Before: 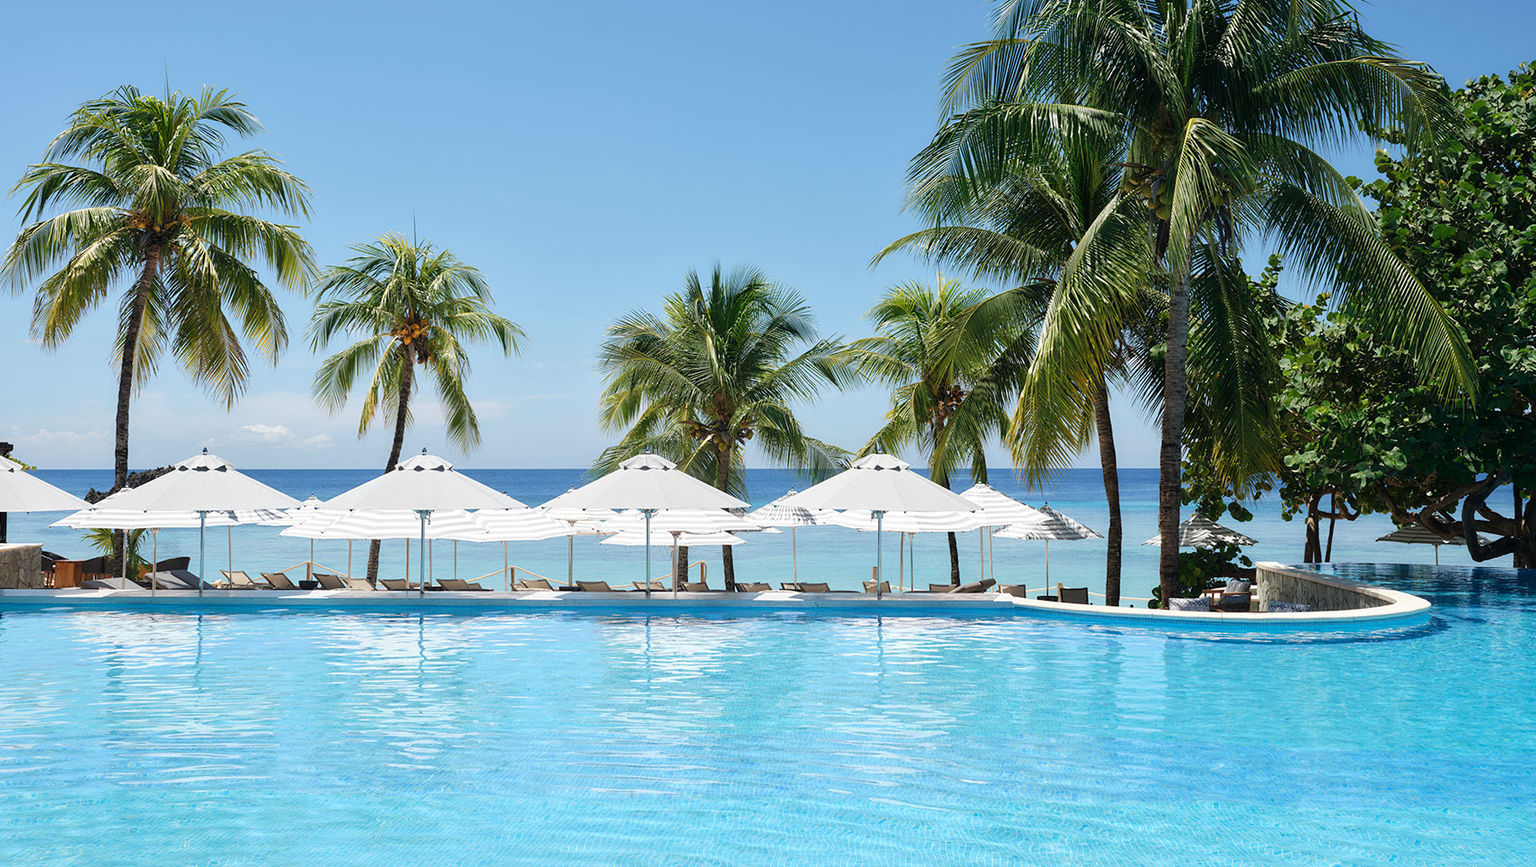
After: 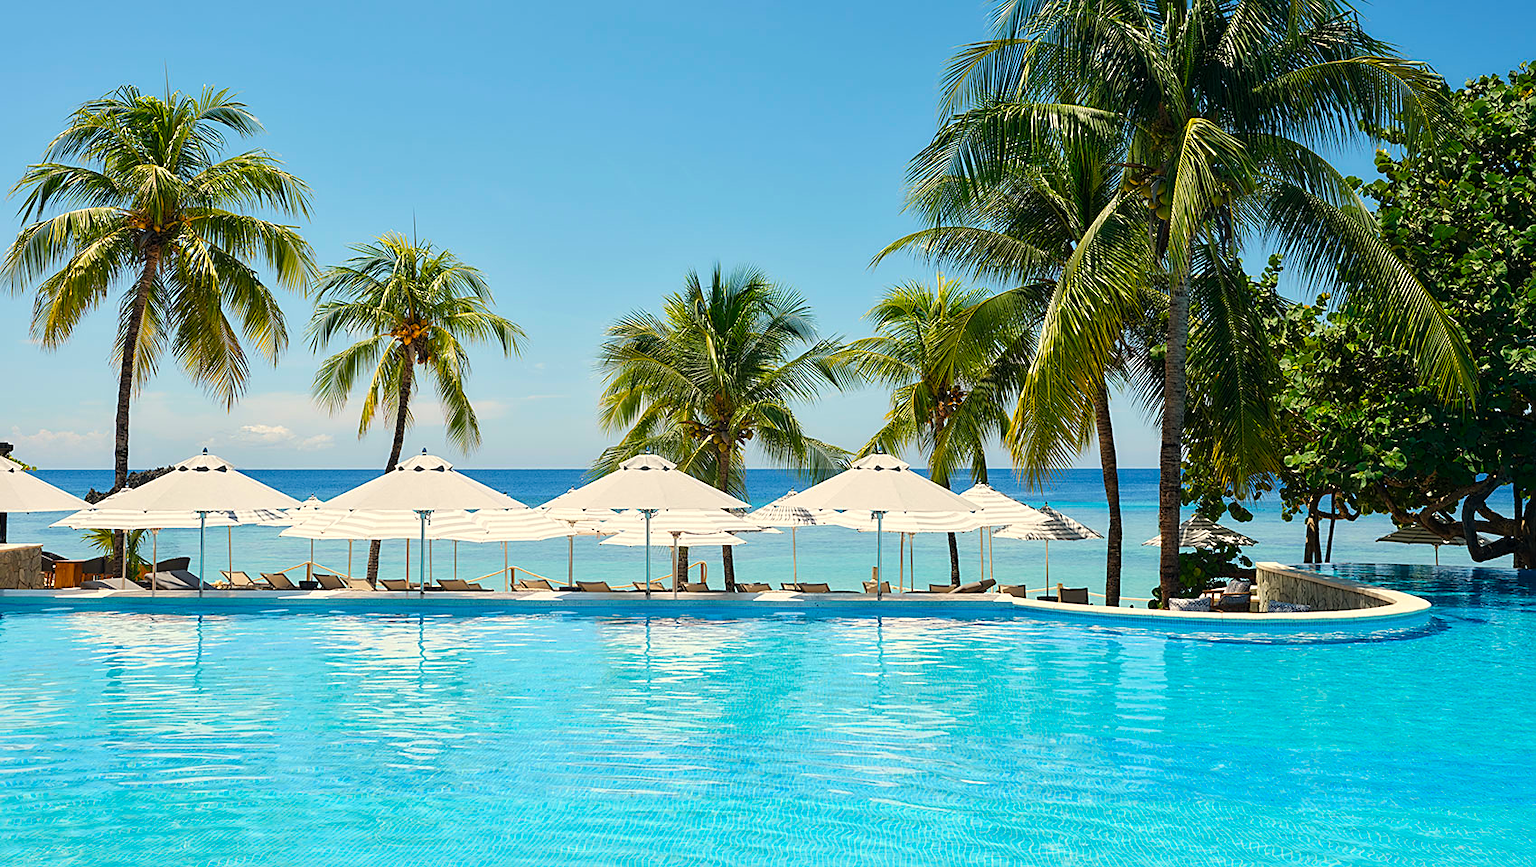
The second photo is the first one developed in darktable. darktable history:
color balance rgb: perceptual saturation grading › global saturation 30%, global vibrance 30%
white balance: red 1.045, blue 0.932
sharpen: on, module defaults
exposure: compensate highlight preservation false
